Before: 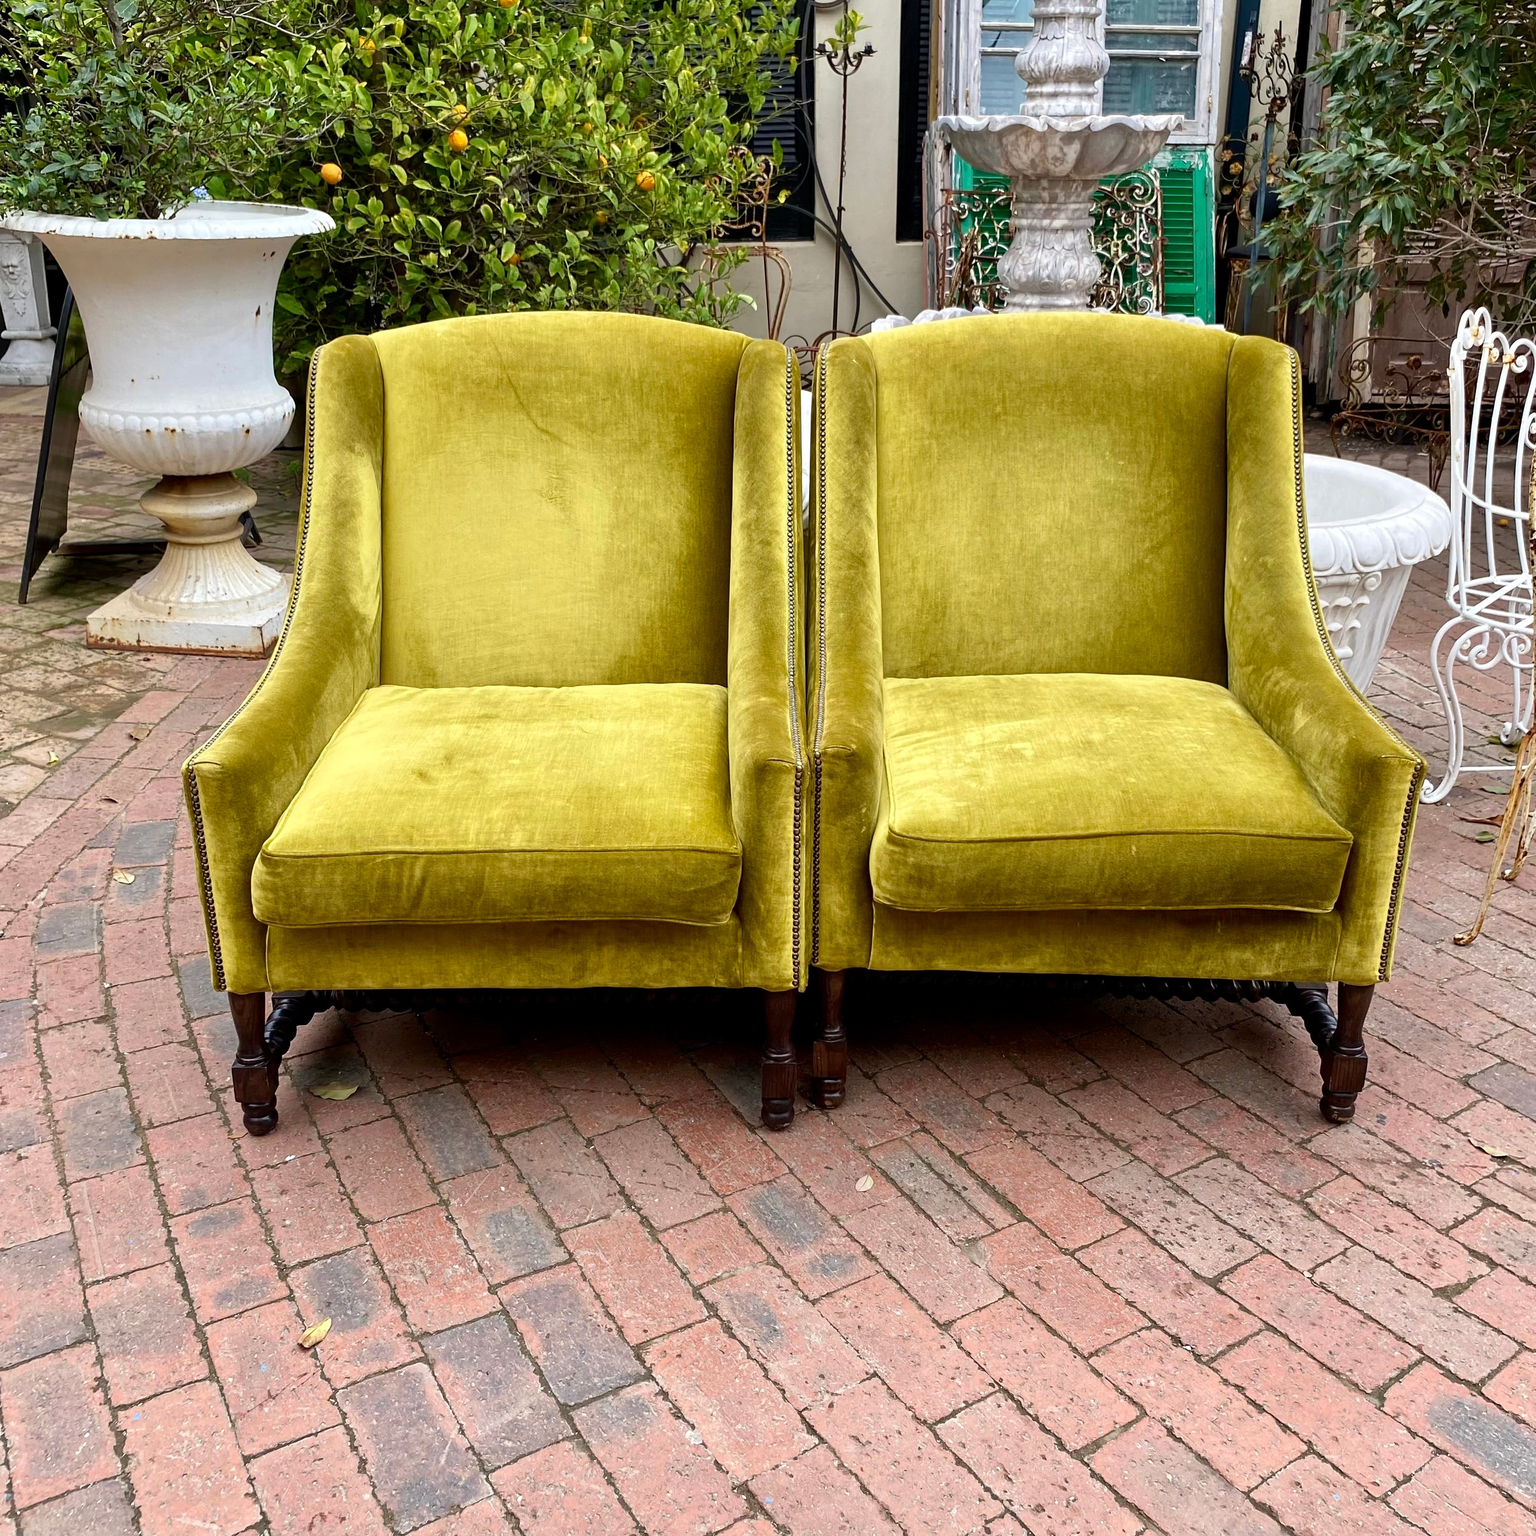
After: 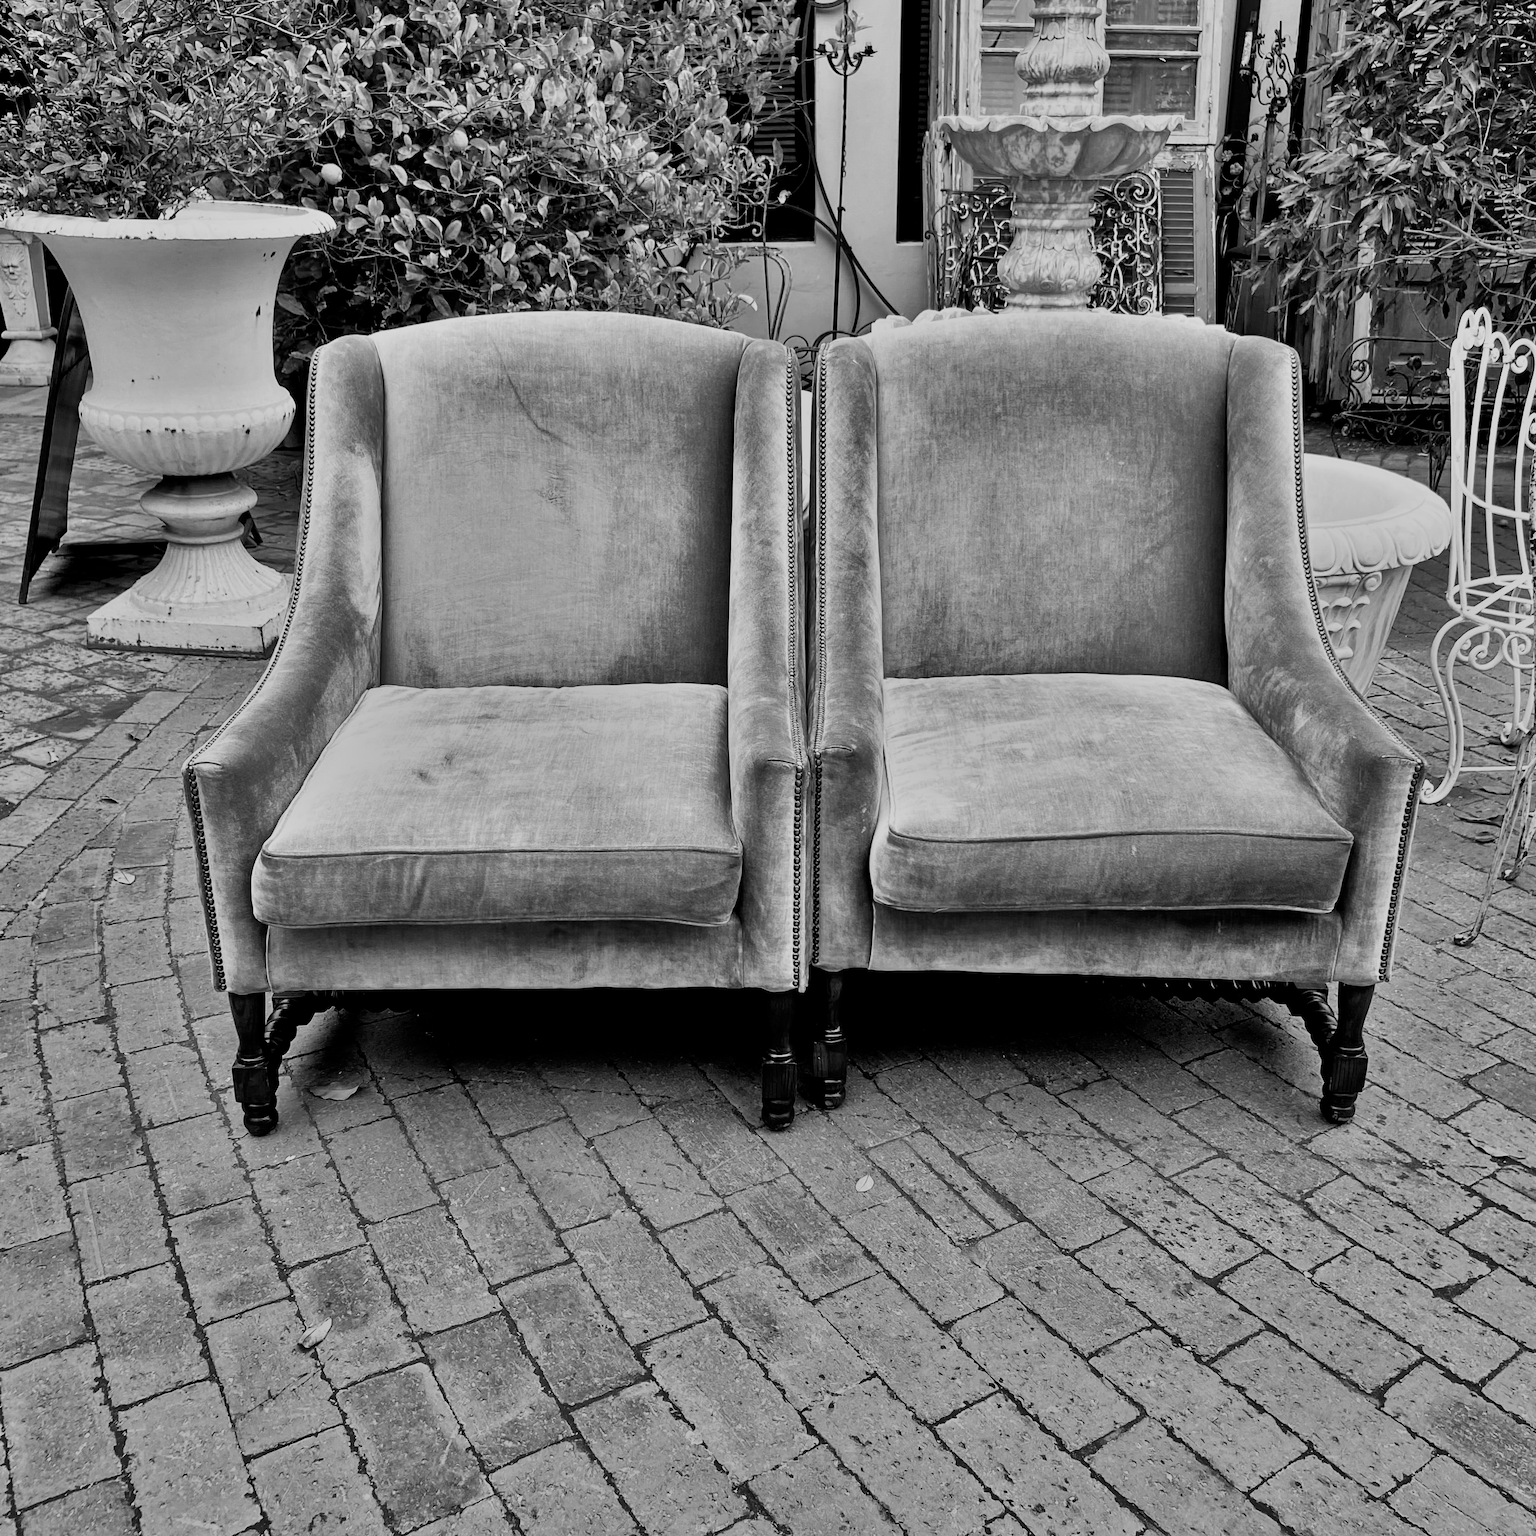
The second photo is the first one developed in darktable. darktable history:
monochrome: a -71.75, b 75.82
shadows and highlights: shadows 80.73, white point adjustment -9.07, highlights -61.46, soften with gaussian
filmic rgb: middle gray luminance 12.74%, black relative exposure -10.13 EV, white relative exposure 3.47 EV, threshold 6 EV, target black luminance 0%, hardness 5.74, latitude 44.69%, contrast 1.221, highlights saturation mix 5%, shadows ↔ highlights balance 26.78%, add noise in highlights 0, preserve chrominance no, color science v3 (2019), use custom middle-gray values true, iterations of high-quality reconstruction 0, contrast in highlights soft, enable highlight reconstruction true
